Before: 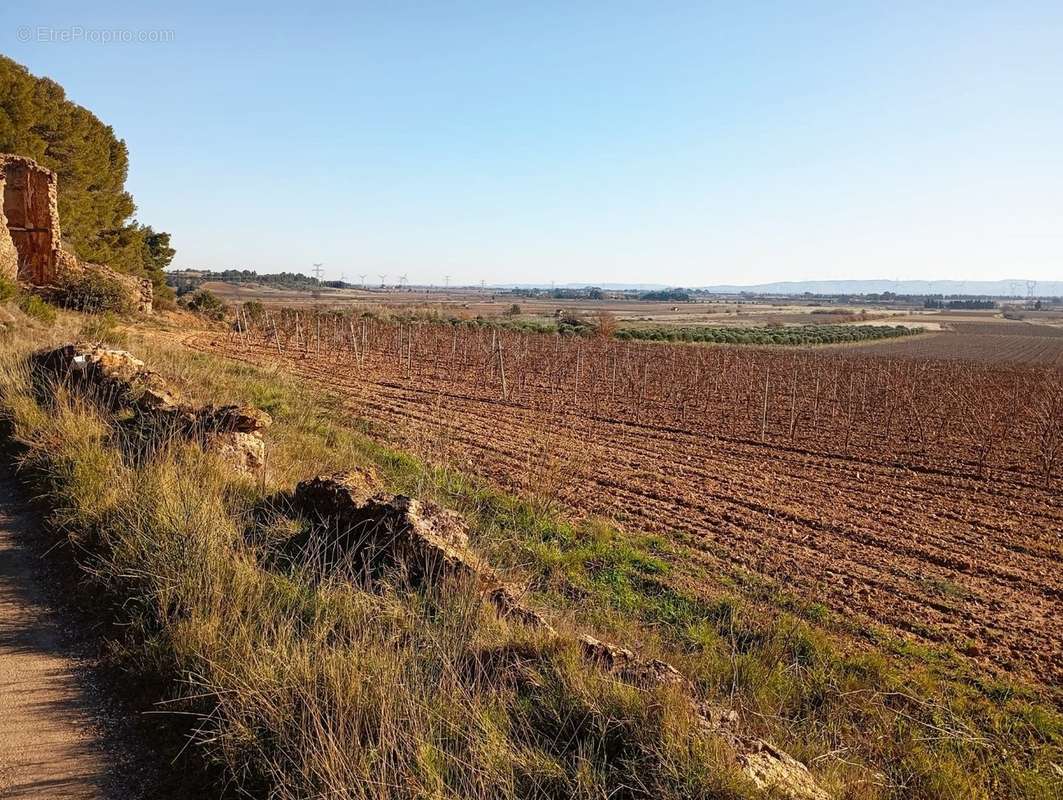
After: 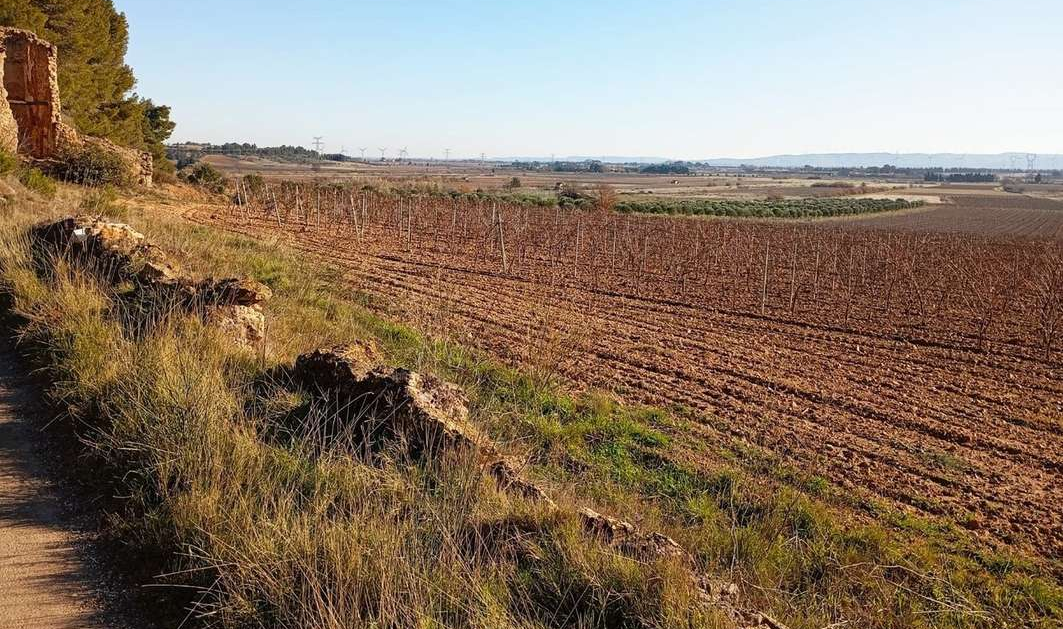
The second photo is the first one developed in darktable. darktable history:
crop and rotate: top 15.905%, bottom 5.394%
